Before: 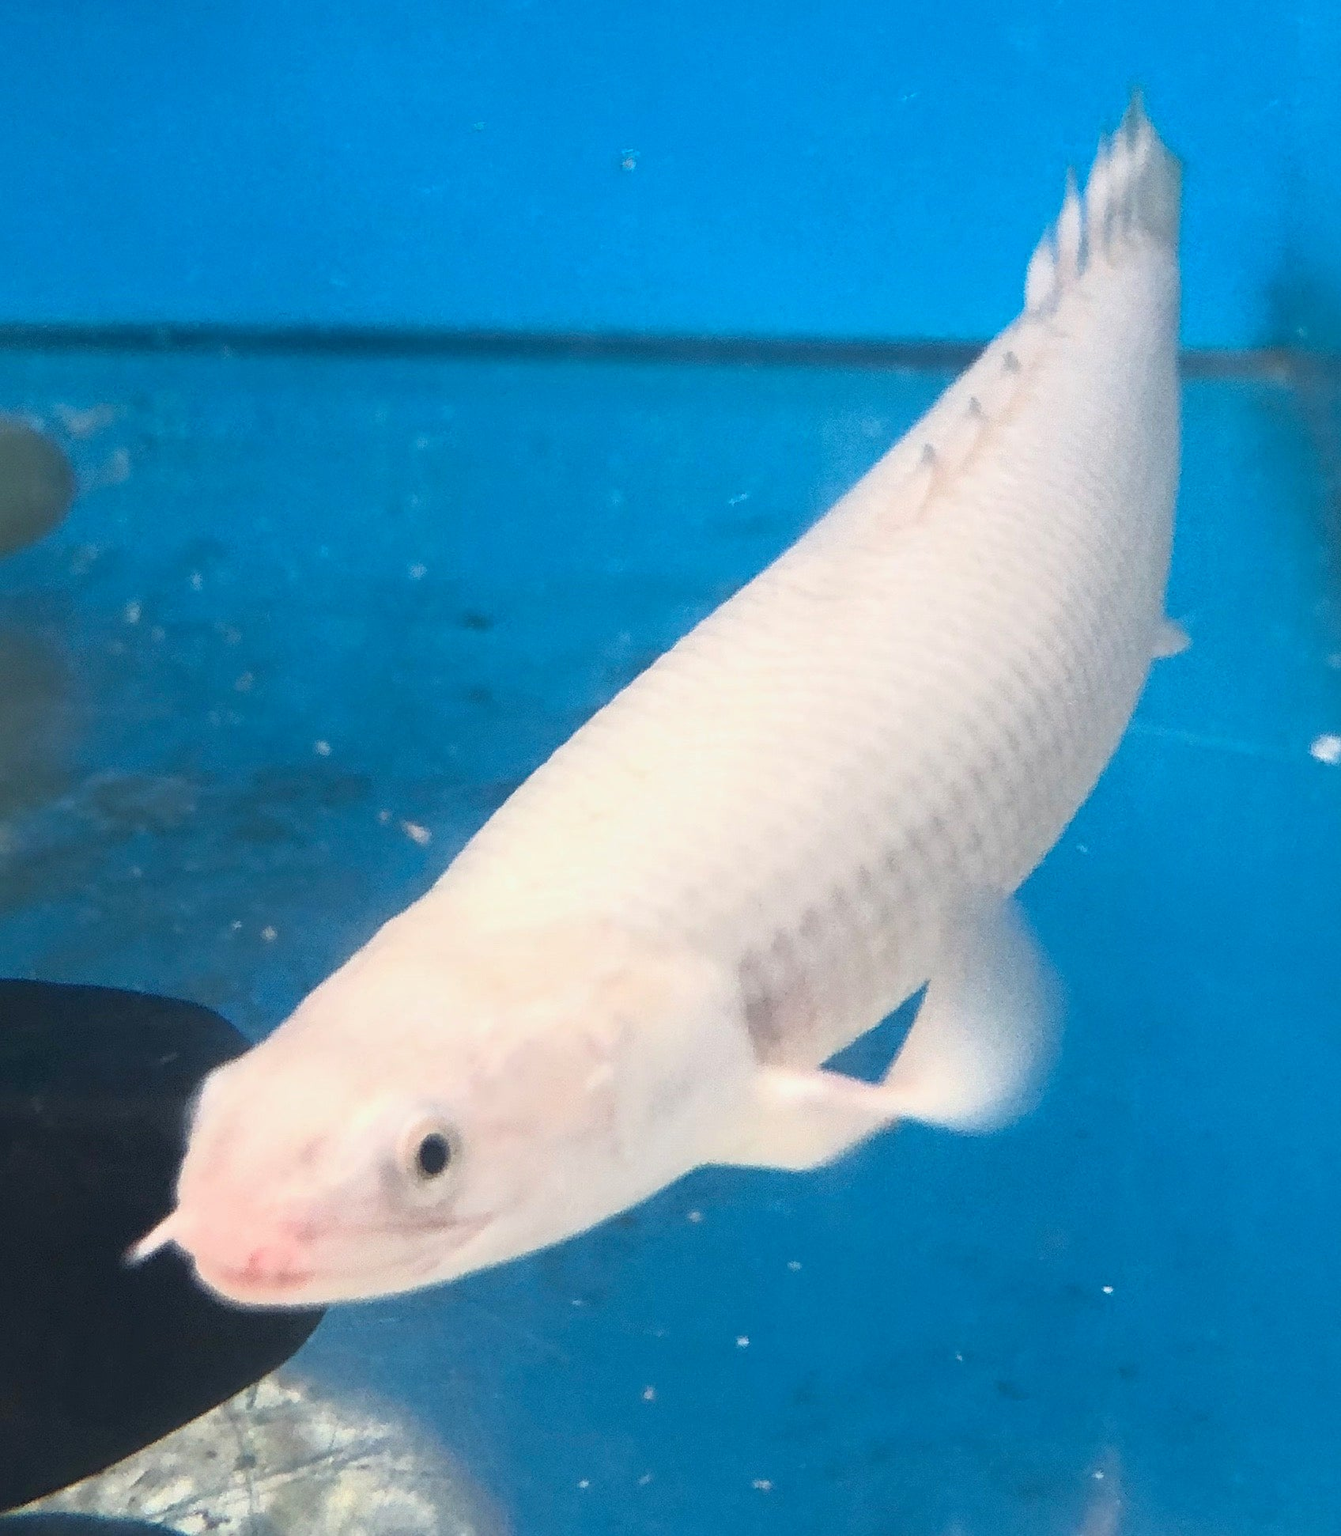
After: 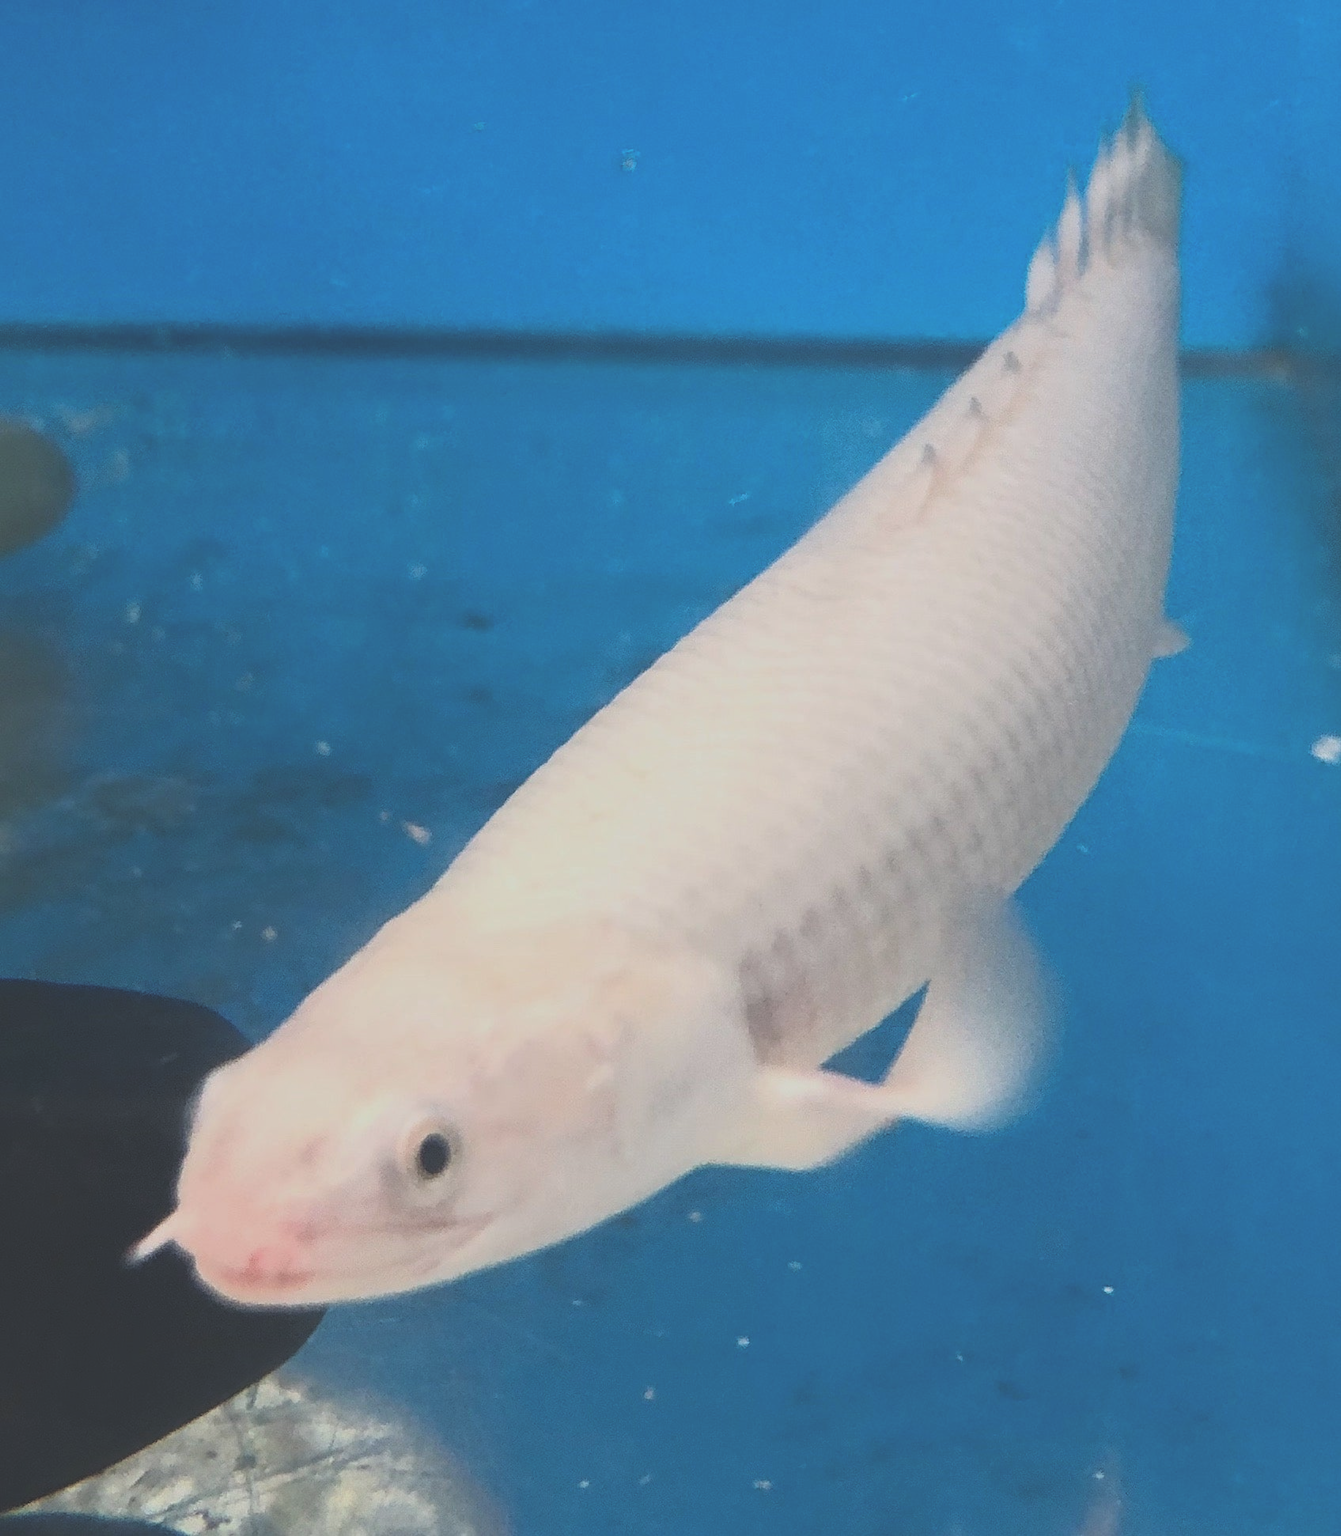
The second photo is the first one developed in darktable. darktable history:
exposure: black level correction -0.037, exposure -0.496 EV, compensate highlight preservation false
